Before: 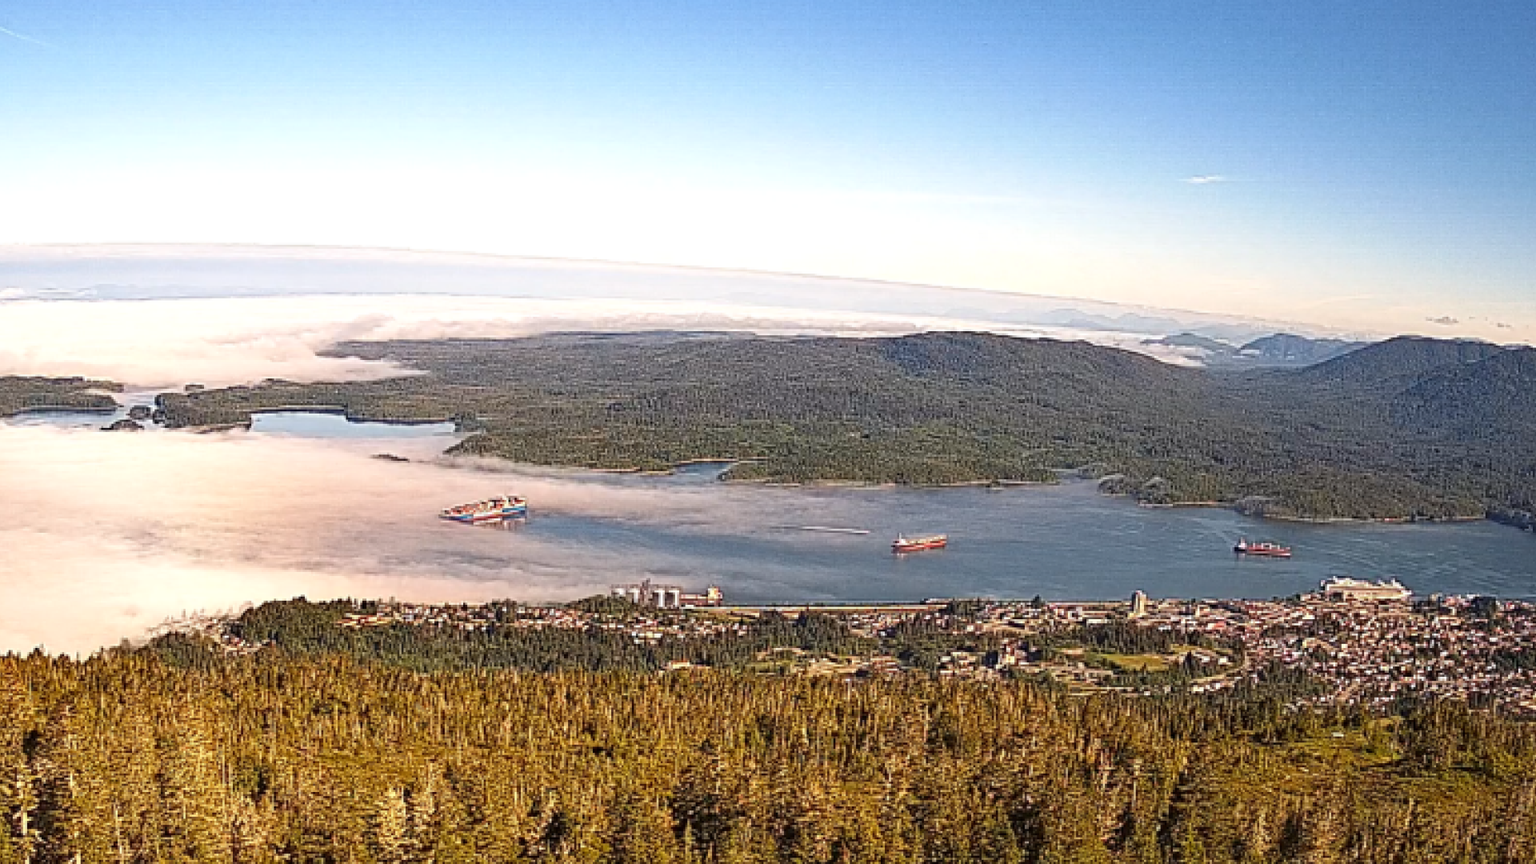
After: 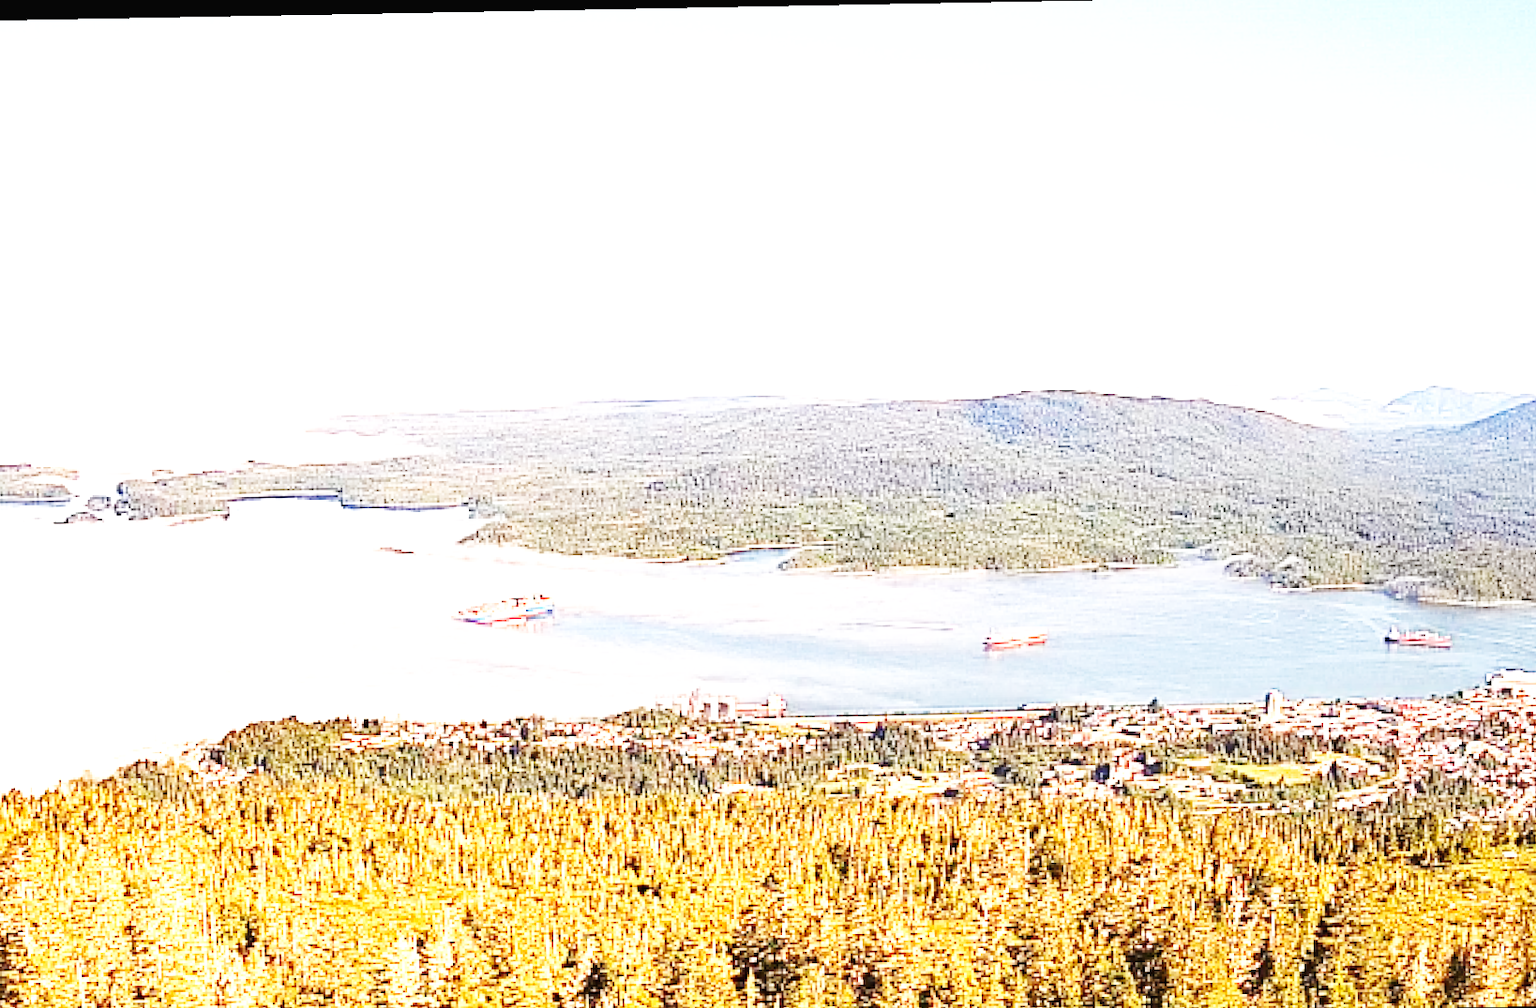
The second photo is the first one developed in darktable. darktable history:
exposure: black level correction 0, exposure 1.408 EV, compensate highlight preservation false
base curve: curves: ch0 [(0, 0.003) (0.001, 0.002) (0.006, 0.004) (0.02, 0.022) (0.048, 0.086) (0.094, 0.234) (0.162, 0.431) (0.258, 0.629) (0.385, 0.8) (0.548, 0.918) (0.751, 0.988) (1, 1)], preserve colors none
crop and rotate: angle 1.06°, left 4.109%, top 1.03%, right 11.441%, bottom 2.44%
